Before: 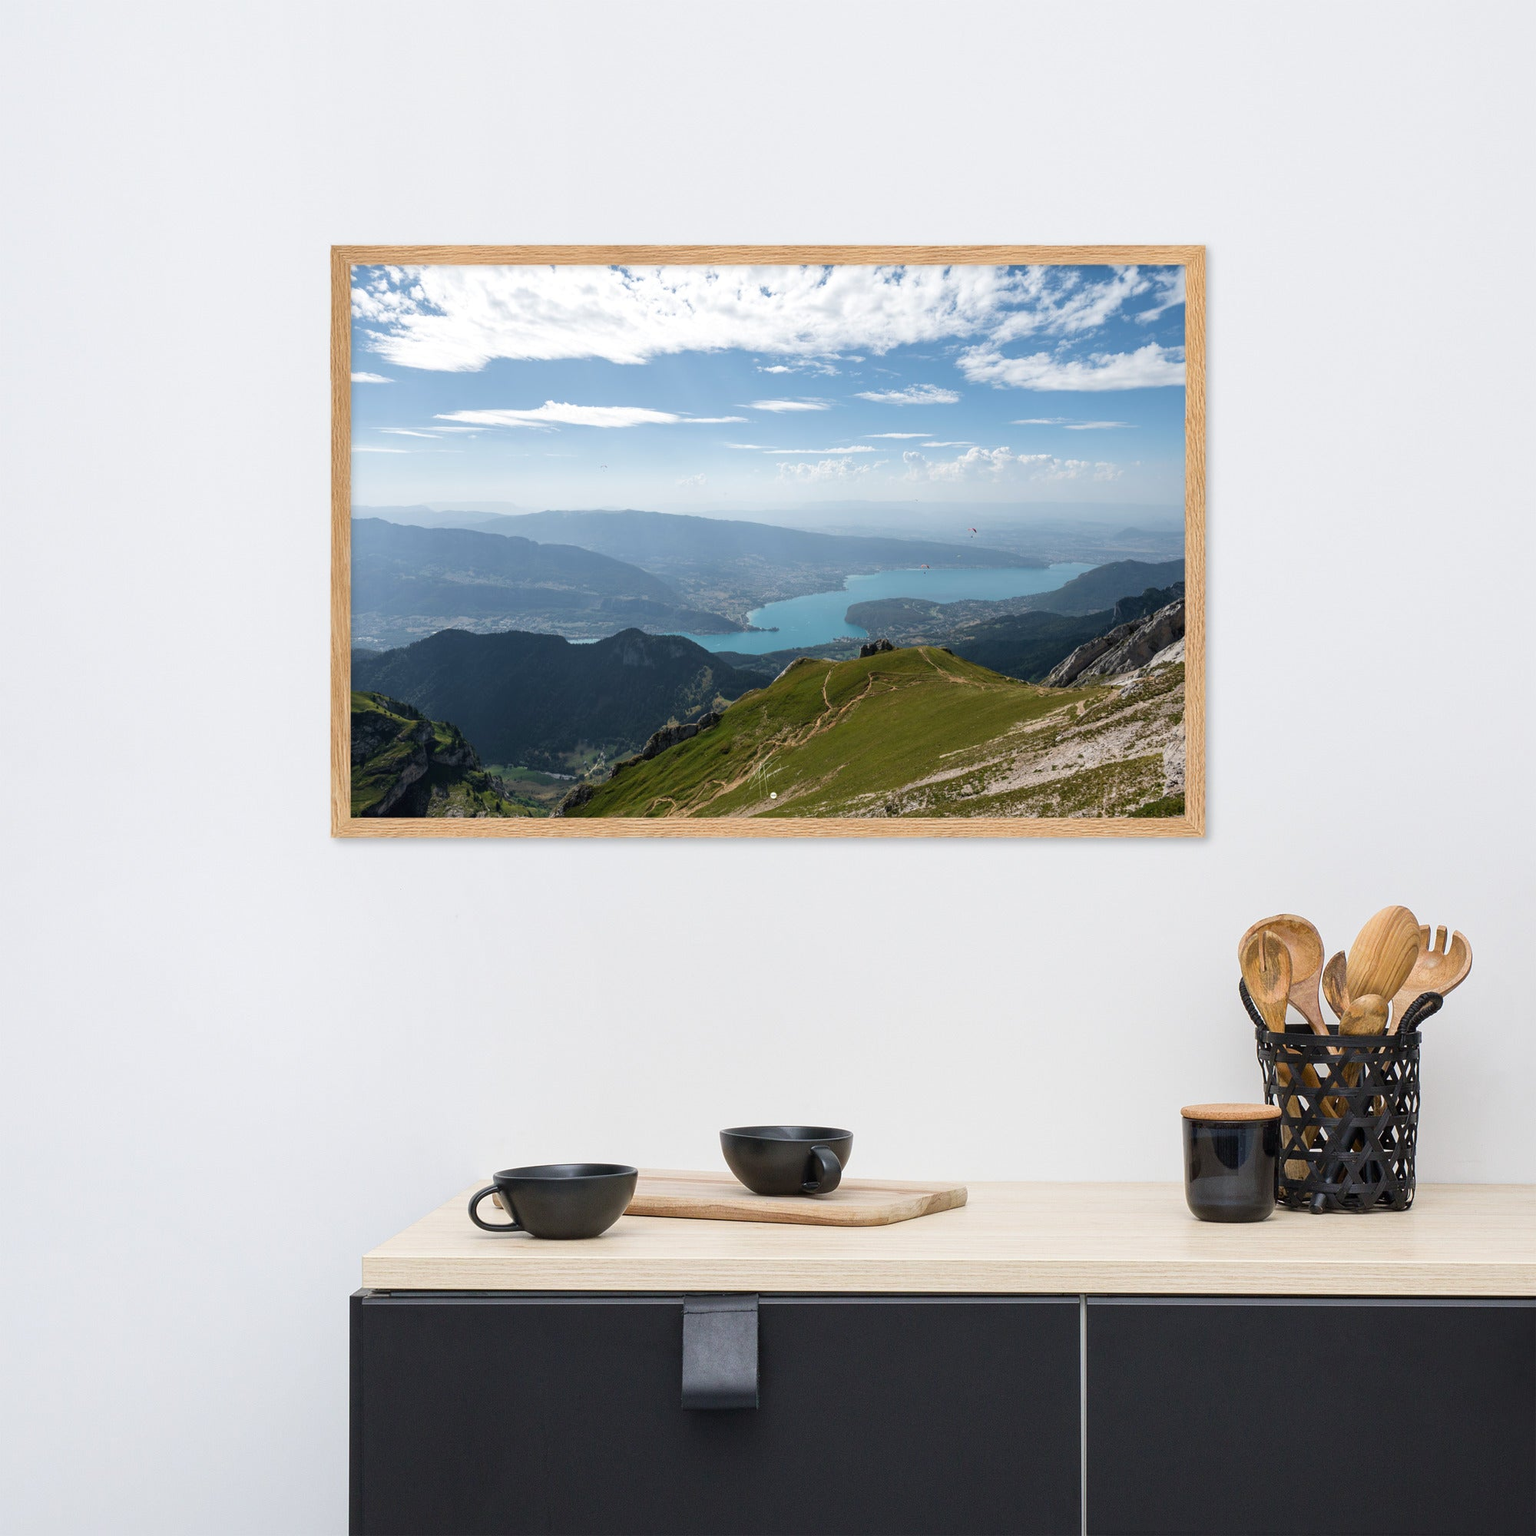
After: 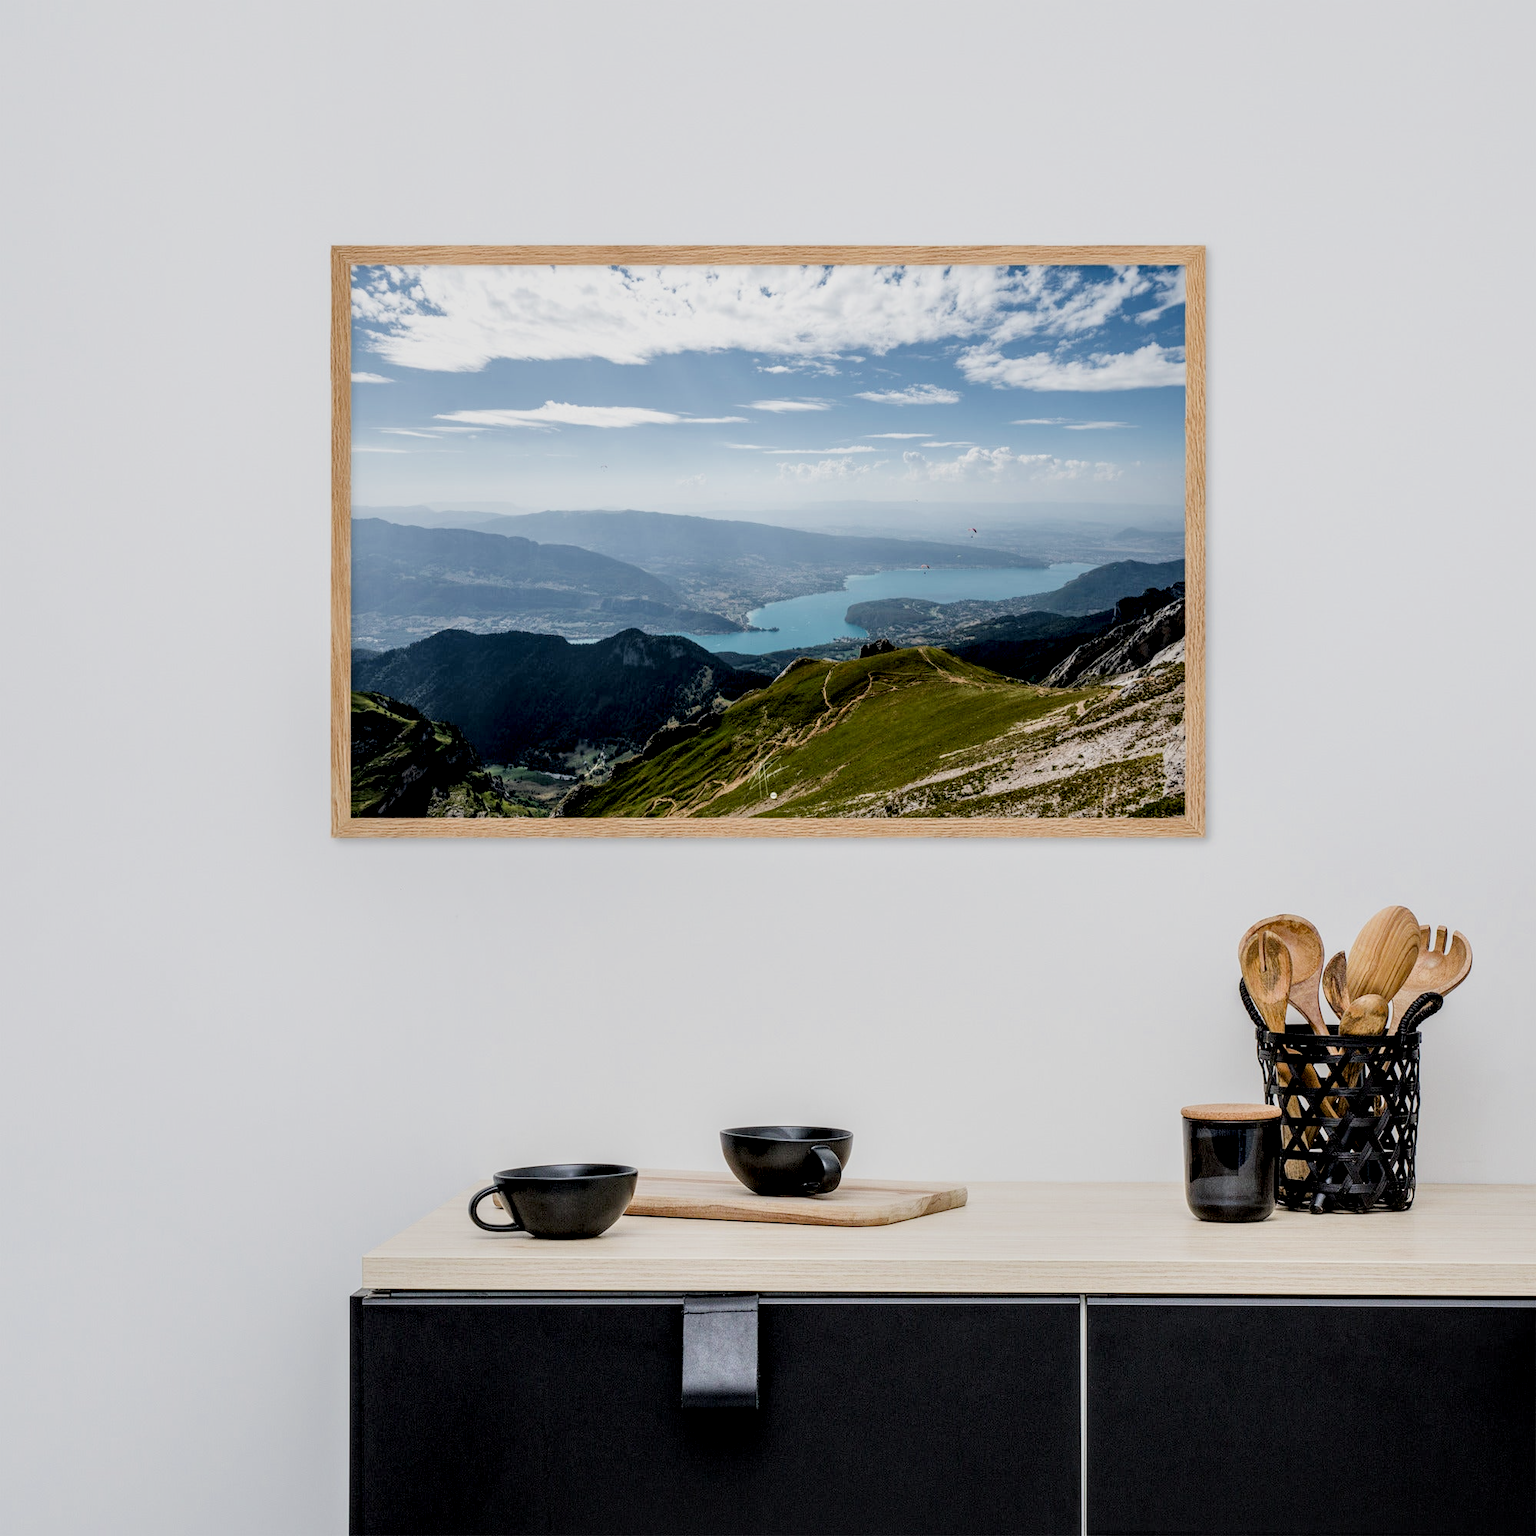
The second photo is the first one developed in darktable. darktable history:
tone equalizer: -8 EV -0.449 EV, -7 EV -0.38 EV, -6 EV -0.361 EV, -5 EV -0.219 EV, -3 EV 0.204 EV, -2 EV 0.349 EV, -1 EV 0.381 EV, +0 EV 0.394 EV
exposure: black level correction 0.009, exposure 0.015 EV, compensate exposure bias true, compensate highlight preservation false
filmic rgb: black relative exposure -7.2 EV, white relative exposure 5.34 EV, hardness 3.02
local contrast: highlights 60%, shadows 63%, detail 160%
